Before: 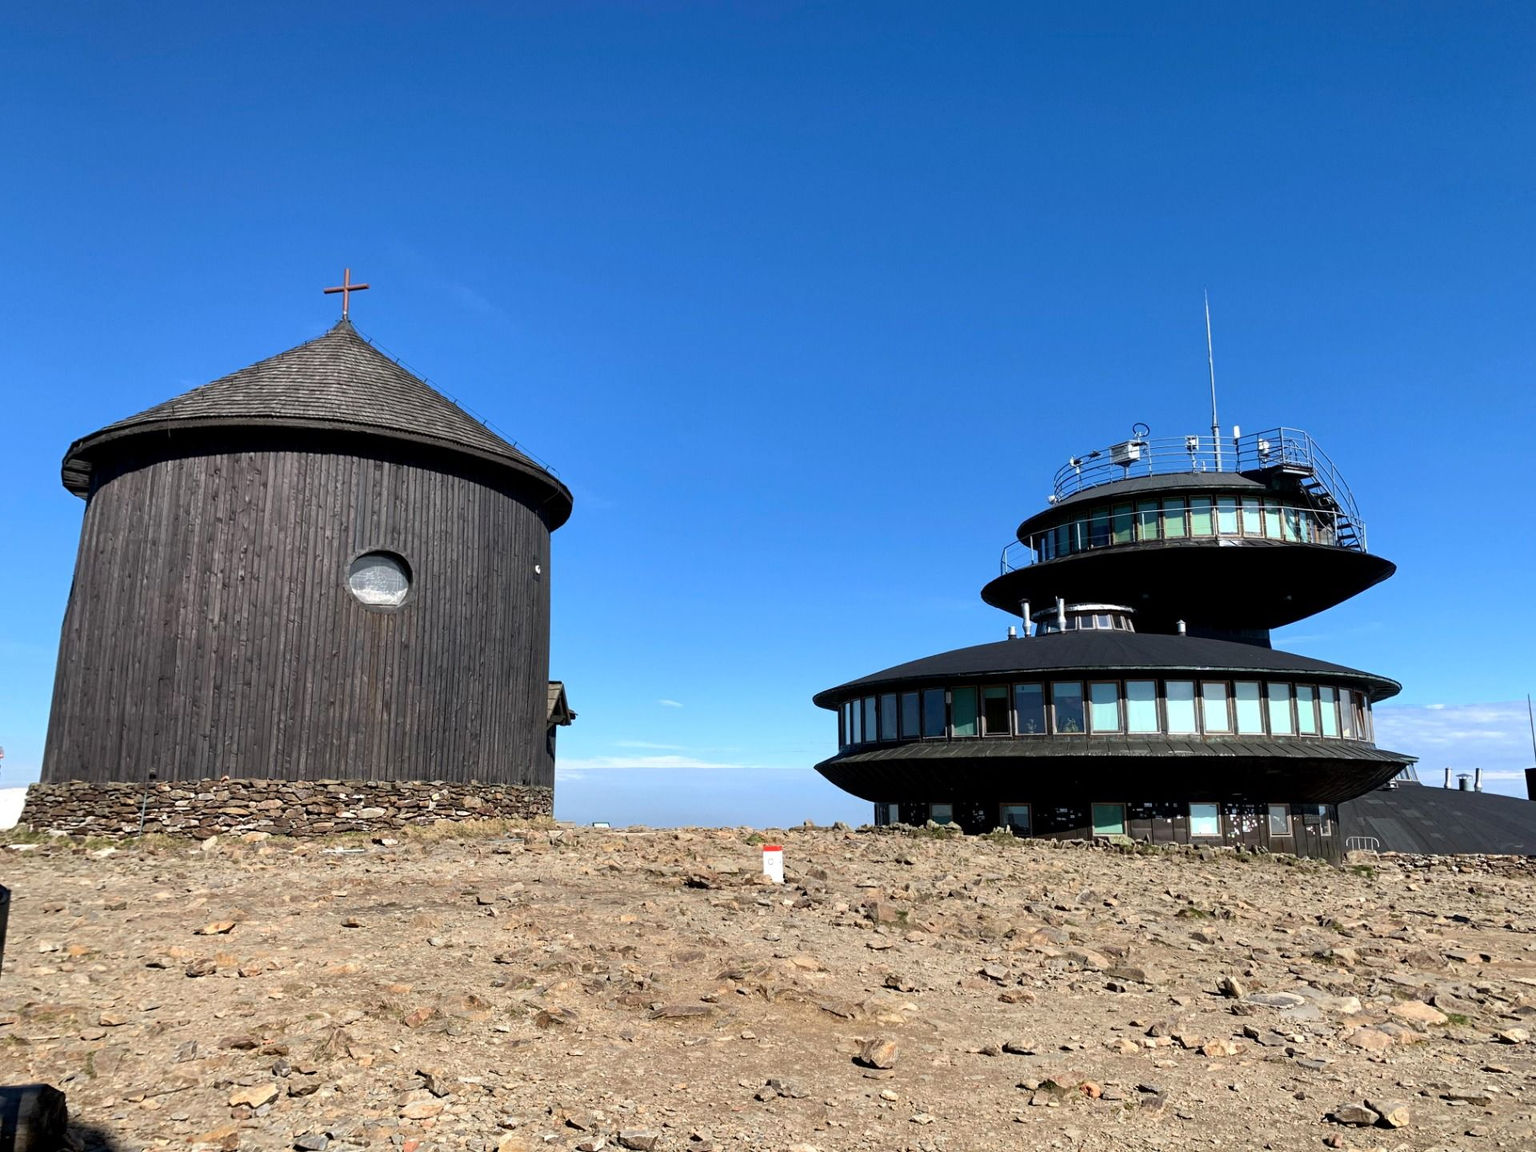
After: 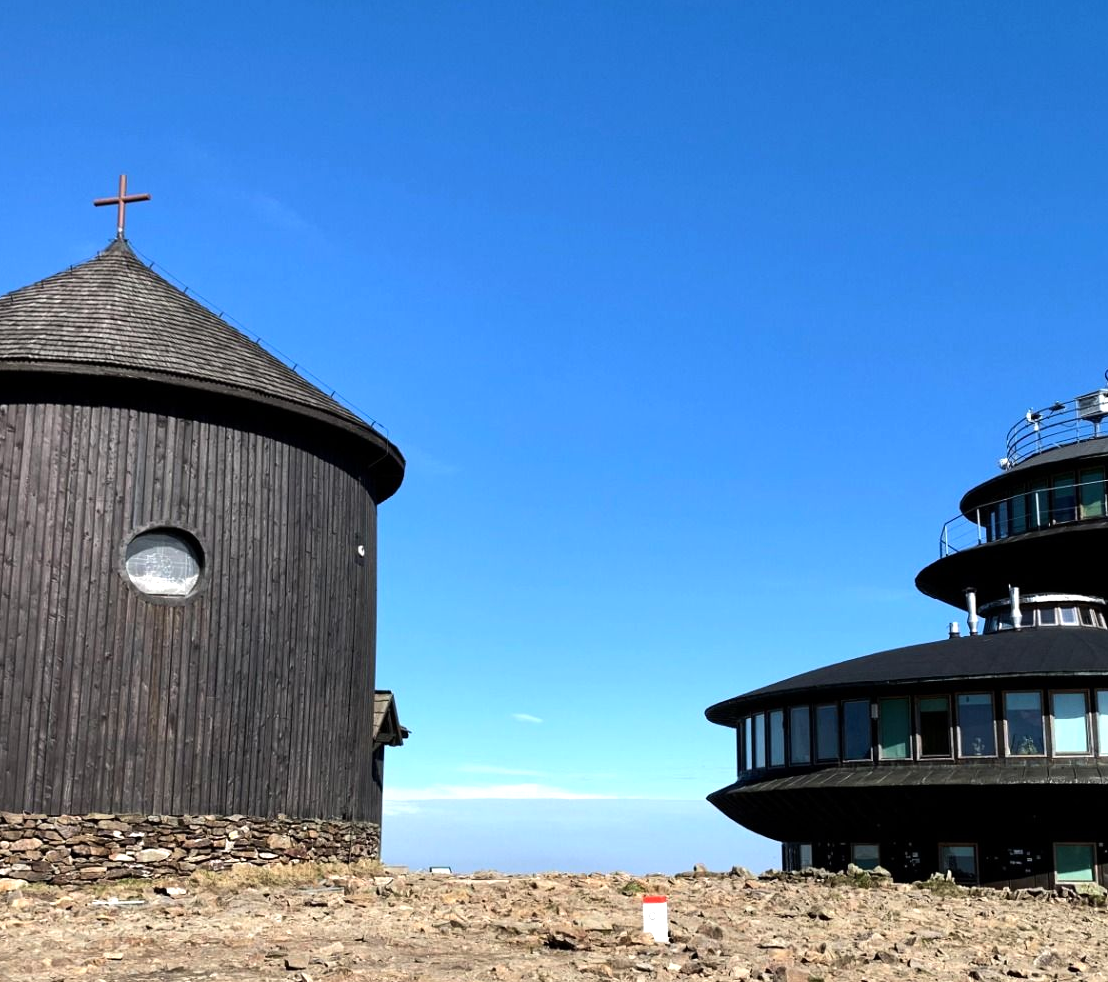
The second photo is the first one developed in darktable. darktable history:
crop: left 16.202%, top 11.208%, right 26.045%, bottom 20.557%
tone equalizer: -8 EV -0.417 EV, -7 EV -0.389 EV, -6 EV -0.333 EV, -5 EV -0.222 EV, -3 EV 0.222 EV, -2 EV 0.333 EV, -1 EV 0.389 EV, +0 EV 0.417 EV, edges refinement/feathering 500, mask exposure compensation -1.57 EV, preserve details no
